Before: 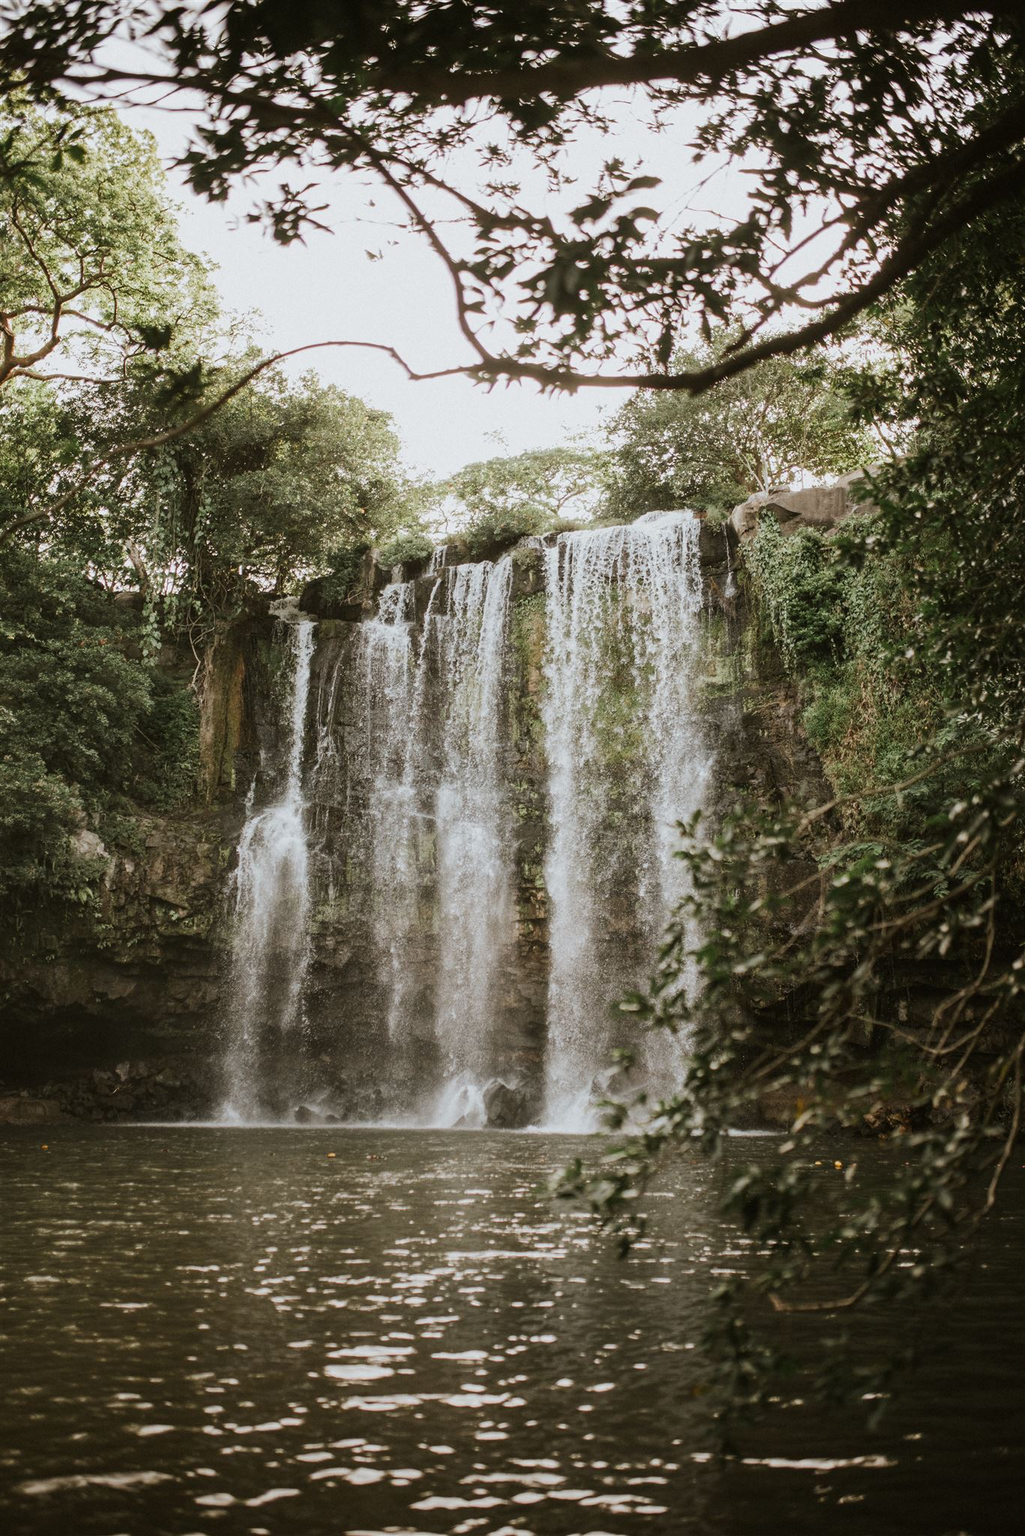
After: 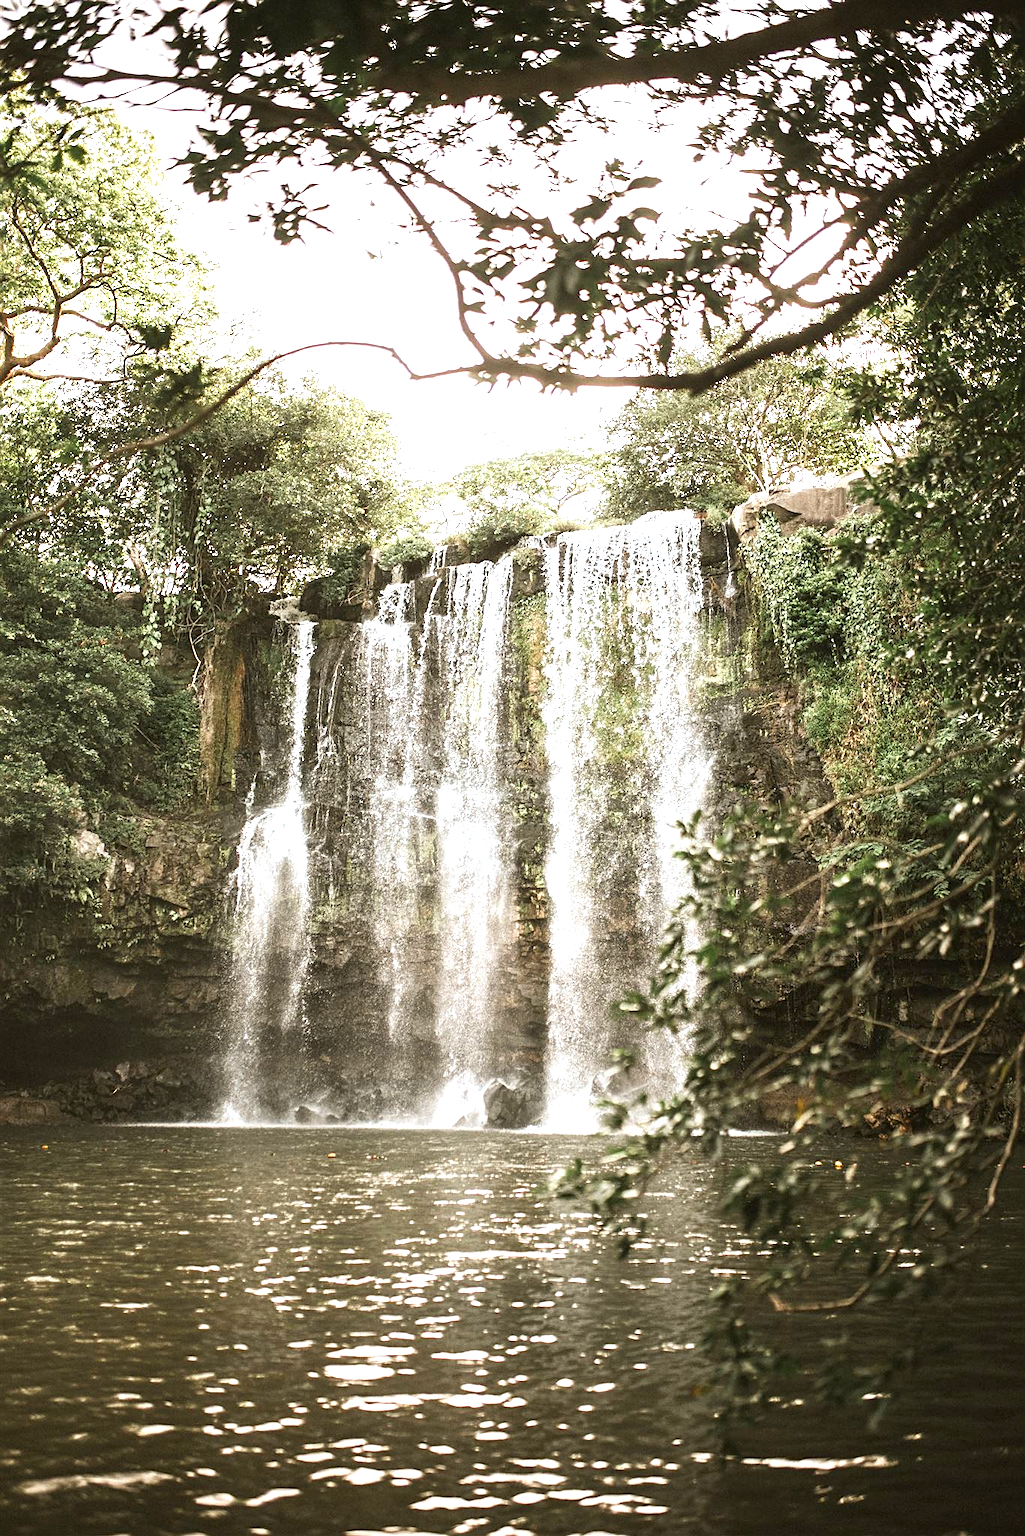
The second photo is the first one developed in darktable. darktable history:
sharpen: on, module defaults
exposure: exposure 1.25 EV, compensate exposure bias true, compensate highlight preservation false
